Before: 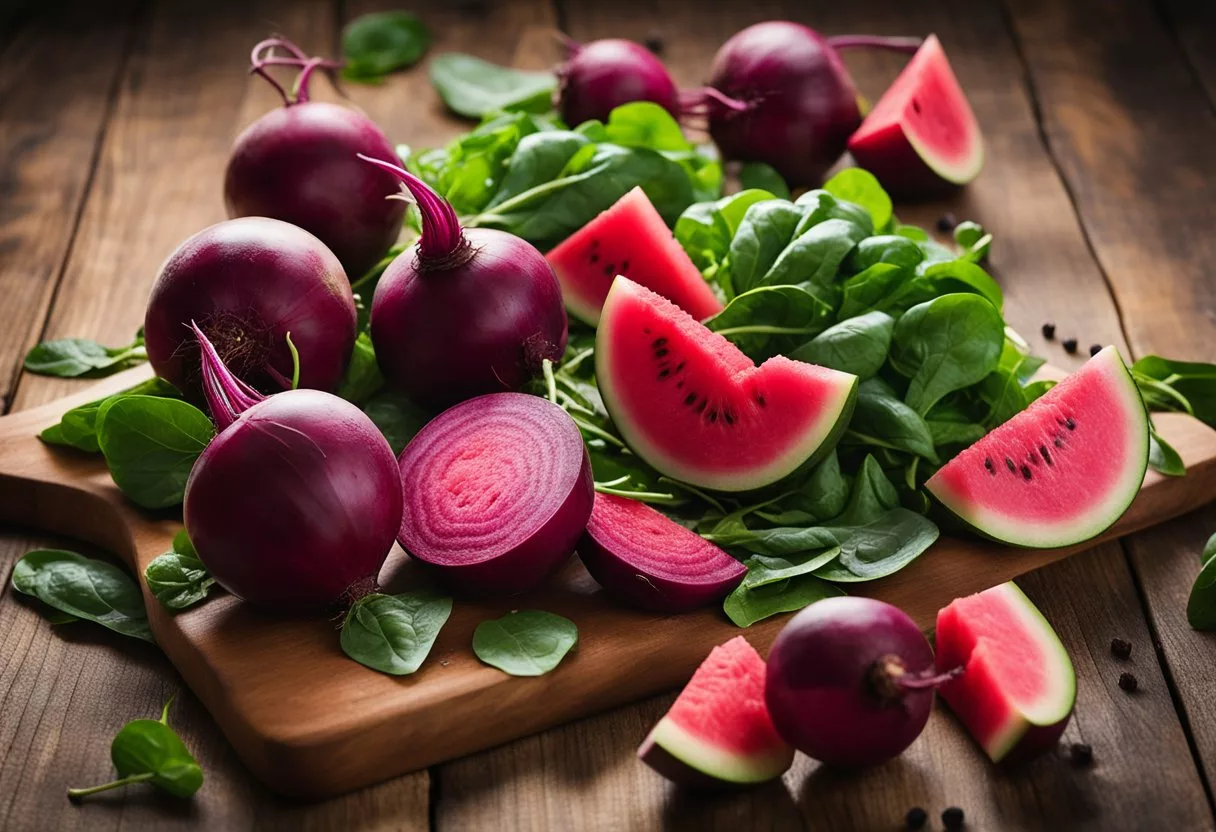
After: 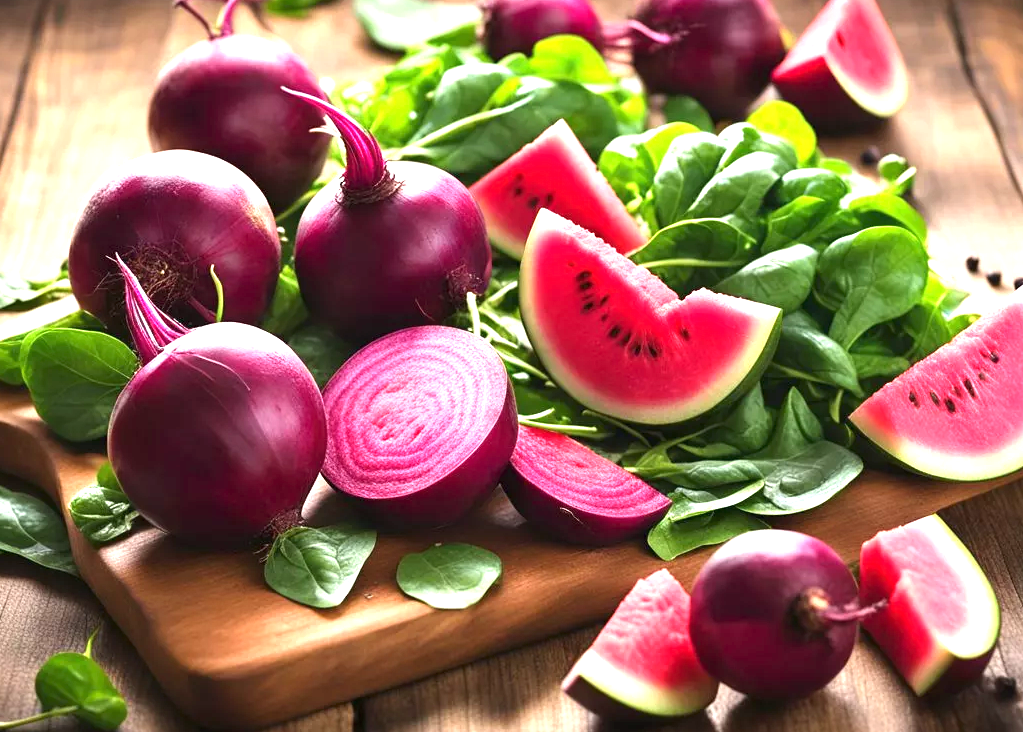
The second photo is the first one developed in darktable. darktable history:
crop: left 6.328%, top 8.07%, right 9.526%, bottom 3.893%
exposure: black level correction 0, exposure 1.466 EV, compensate exposure bias true, compensate highlight preservation false
